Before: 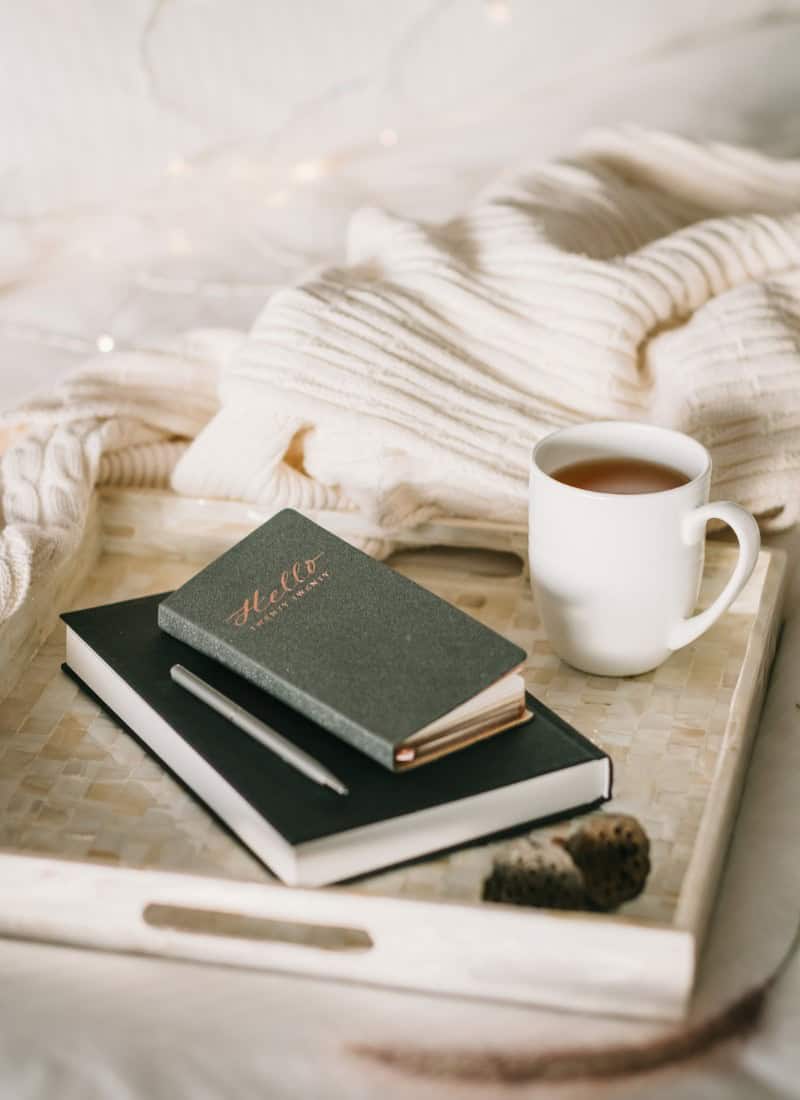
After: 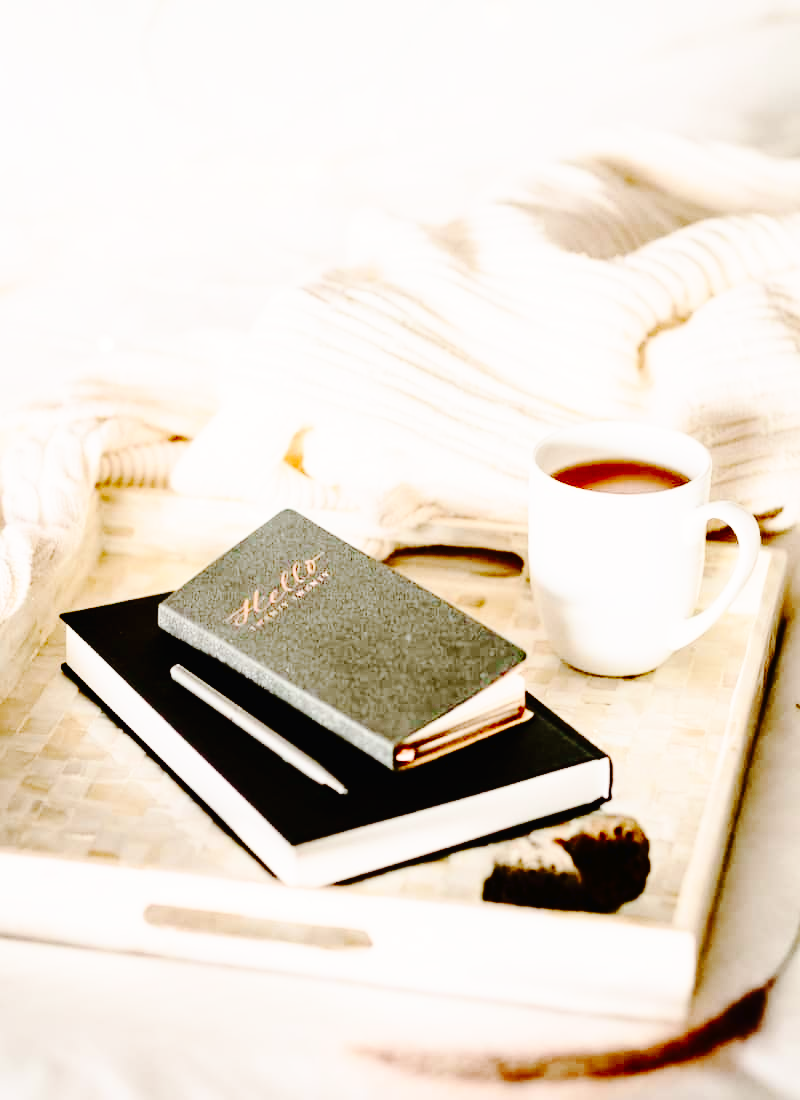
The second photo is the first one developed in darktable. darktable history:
tone curve: curves: ch0 [(0, 0) (0.003, 0.013) (0.011, 0.012) (0.025, 0.011) (0.044, 0.016) (0.069, 0.029) (0.1, 0.045) (0.136, 0.074) (0.177, 0.123) (0.224, 0.207) (0.277, 0.313) (0.335, 0.414) (0.399, 0.509) (0.468, 0.599) (0.543, 0.663) (0.623, 0.728) (0.709, 0.79) (0.801, 0.854) (0.898, 0.925) (1, 1)], preserve colors none
contrast brightness saturation: contrast 0.28
base curve: curves: ch0 [(0, 0) (0.04, 0.03) (0.133, 0.232) (0.448, 0.748) (0.843, 0.968) (1, 1)], preserve colors none
color balance: mode lift, gamma, gain (sRGB), lift [1, 1.049, 1, 1]
